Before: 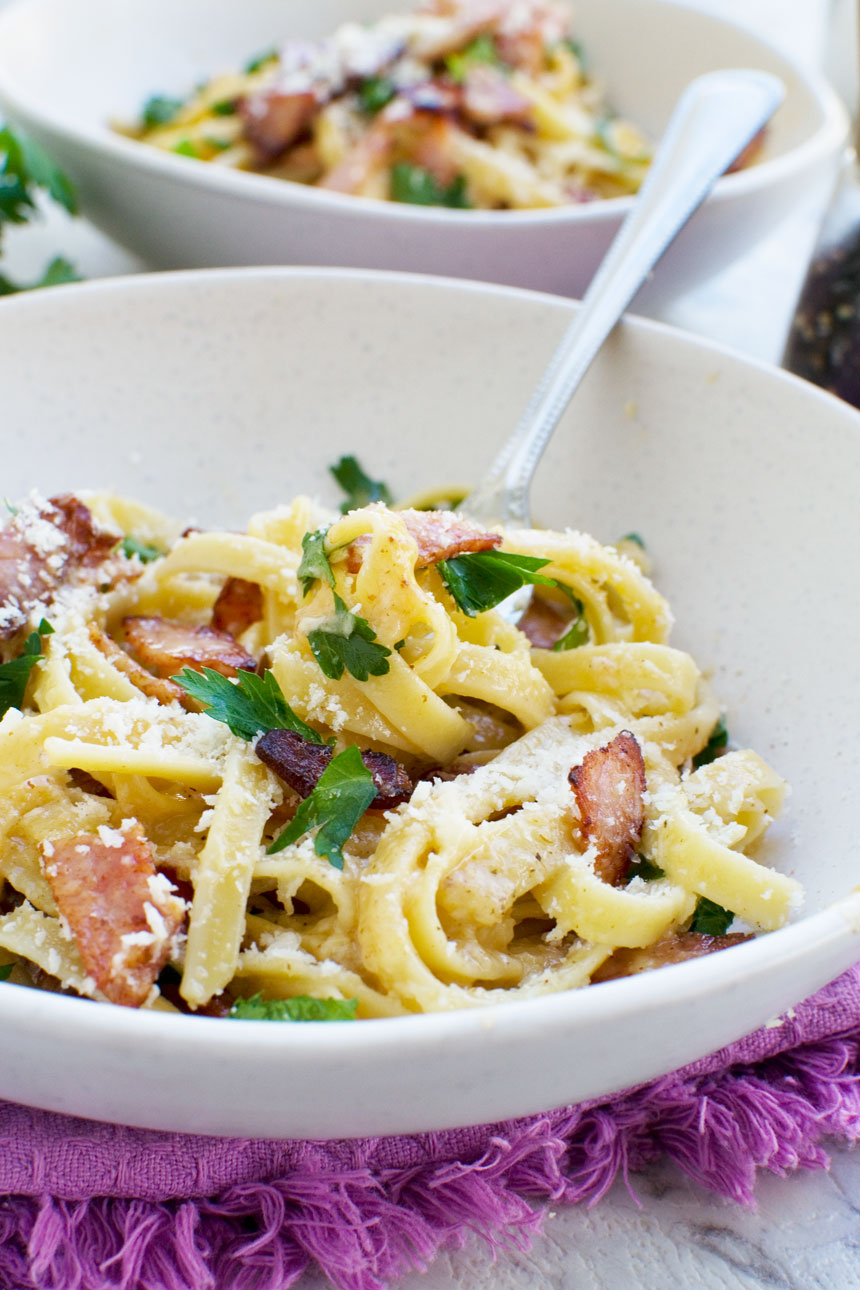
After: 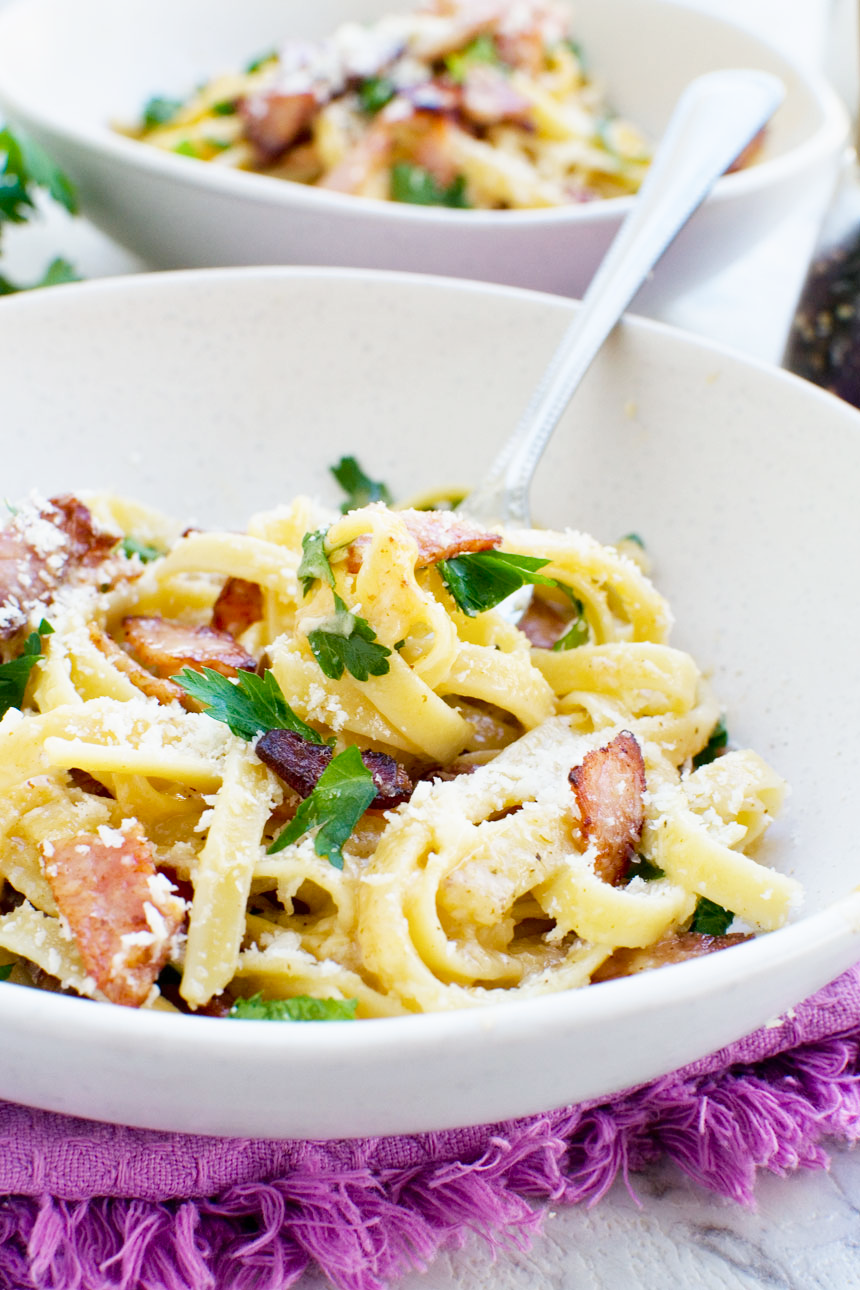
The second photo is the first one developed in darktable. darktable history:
tone curve: curves: ch0 [(0, 0) (0.051, 0.047) (0.102, 0.099) (0.228, 0.262) (0.446, 0.527) (0.695, 0.778) (0.908, 0.946) (1, 1)]; ch1 [(0, 0) (0.339, 0.298) (0.402, 0.363) (0.453, 0.413) (0.485, 0.469) (0.494, 0.493) (0.504, 0.501) (0.525, 0.533) (0.563, 0.591) (0.597, 0.631) (1, 1)]; ch2 [(0, 0) (0.48, 0.48) (0.504, 0.5) (0.539, 0.554) (0.59, 0.628) (0.642, 0.682) (0.824, 0.815) (1, 1)], preserve colors none
